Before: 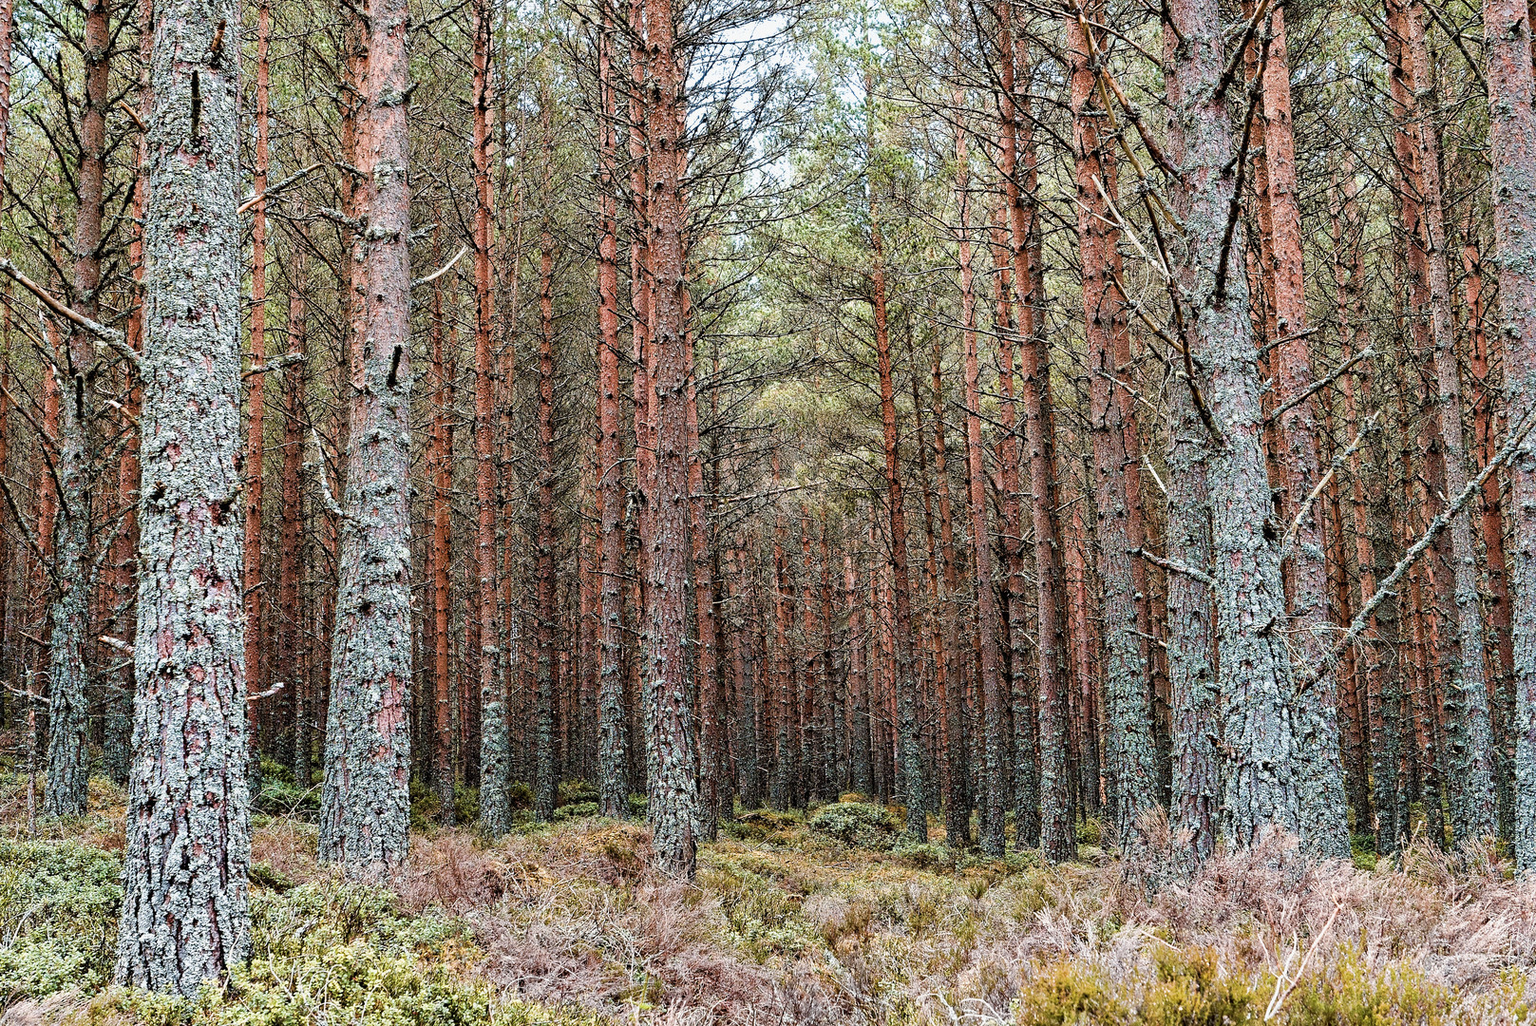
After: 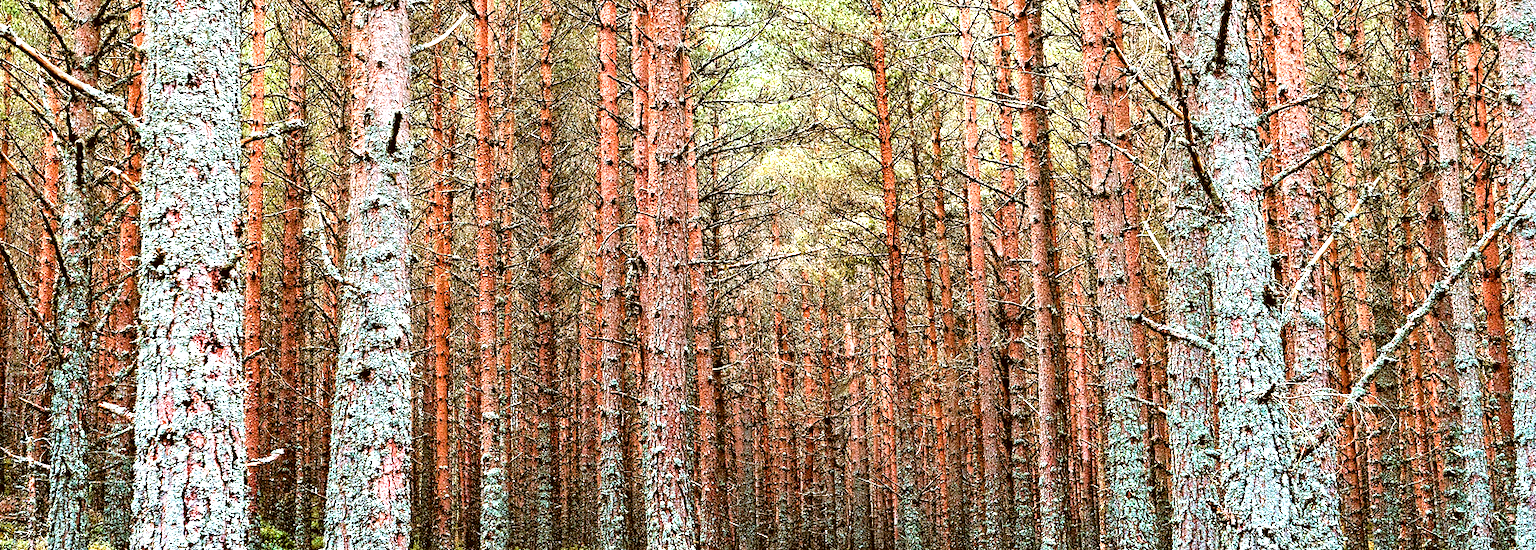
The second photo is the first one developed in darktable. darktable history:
exposure: black level correction 0, exposure 0.692 EV, compensate highlight preservation false
color correction: highlights a* -0.421, highlights b* 0.176, shadows a* 4.82, shadows b* 20.24
tone equalizer: -8 EV -0.446 EV, -7 EV -0.391 EV, -6 EV -0.346 EV, -5 EV -0.244 EV, -3 EV 0.213 EV, -2 EV 0.349 EV, -1 EV 0.389 EV, +0 EV 0.417 EV
crop and rotate: top 22.905%, bottom 23.318%
